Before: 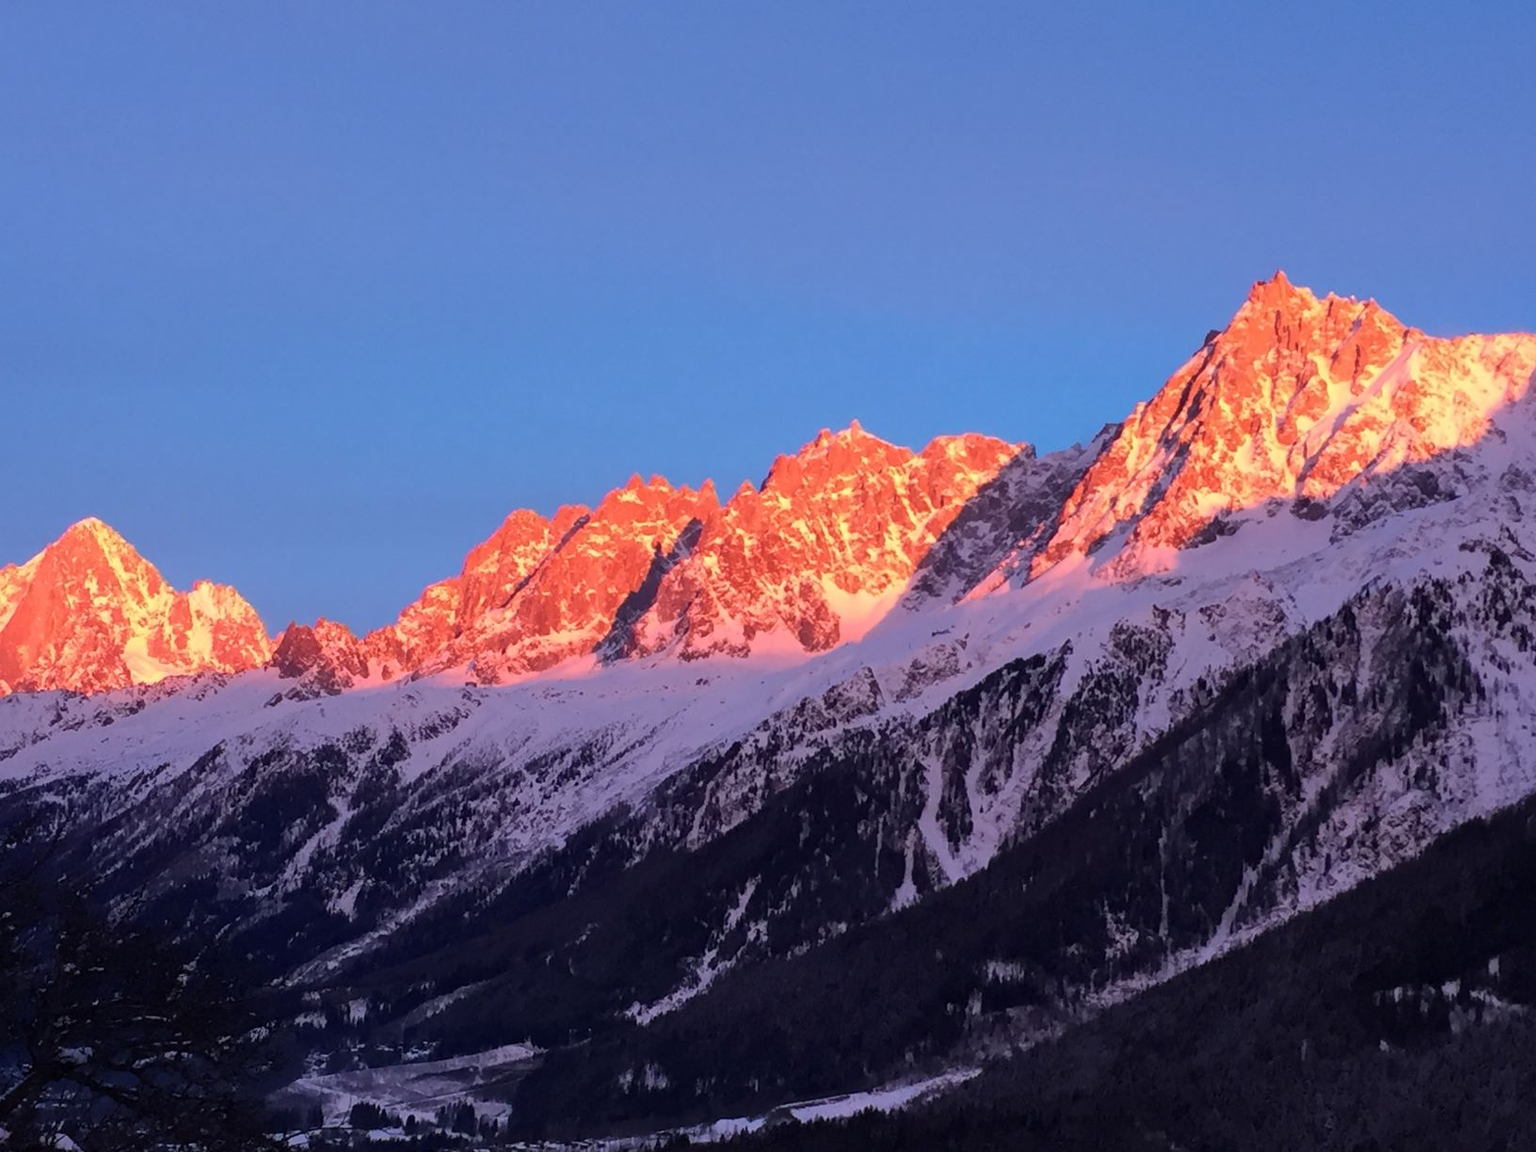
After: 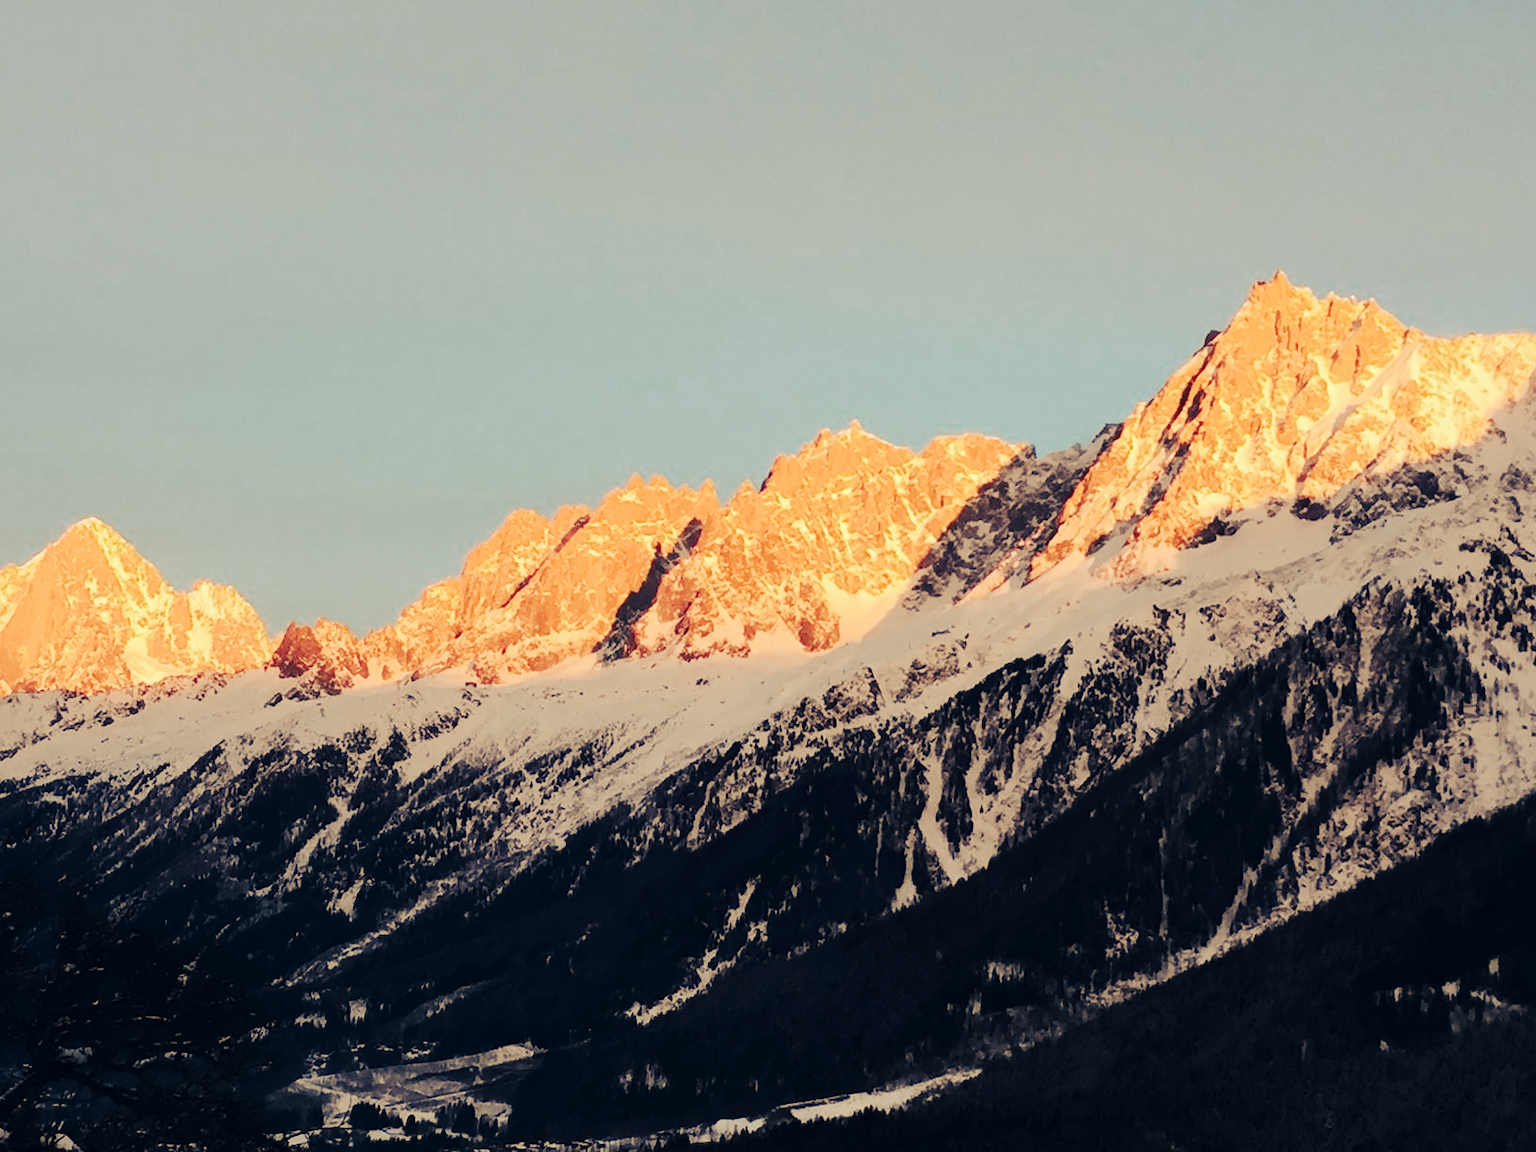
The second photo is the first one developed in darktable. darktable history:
tone curve: curves: ch0 [(0, 0) (0.003, 0.002) (0.011, 0.008) (0.025, 0.017) (0.044, 0.027) (0.069, 0.037) (0.1, 0.052) (0.136, 0.074) (0.177, 0.11) (0.224, 0.155) (0.277, 0.237) (0.335, 0.34) (0.399, 0.467) (0.468, 0.584) (0.543, 0.683) (0.623, 0.762) (0.709, 0.827) (0.801, 0.888) (0.898, 0.947) (1, 1)], preserve colors none
color look up table: target L [99.21, 91.11, 88.59, 77.14, 75.46, 71.64, 72.1, 64.2, 54.37, 53.5, 36.56, 34.55, 33.24, 200.5, 101.83, 77.49, 78.49, 77.27, 58.63, 65.53, 56.27, 55.55, 41.56, 30.33, 32.56, 16.62, 2.732, 90.23, 76.61, 68.96, 84.46, 66.18, 78.43, 68.63, 55.98, 60.55, 65.36, 47.24, 65.89, 31.46, 25.01, 28.77, 20.66, 89.85, 87.7, 66.13, 59.21, 47.45, 10.76], target a [-11.57, -18.68, -27.37, -33.86, -39.33, -8.29, -7.544, -41.82, -27.21, -26.32, -18.19, -21.08, -4.632, 0, 0, 9.722, 9.567, 17.98, 5.867, 36.17, 20.94, 43.54, 42.56, 14.81, 32.44, 14.45, 6.135, 6.282, -1.39, 28.22, 16.21, 5.833, 10.48, -0.643, 45.29, 12.63, 7.002, -7.045, 17.87, -5.17, 19.03, 14.92, 8.515, -28.44, -3.985, -29.68, -19.34, -5.861, -8.955], target b [35.11, 62.84, 38.62, 30.51, 53.12, 52.88, 37, 41.06, 33.15, 23.4, 7.009, 17.45, 16.77, 0, -0.001, 59.9, 45.75, 41.48, 23.52, 35.72, 38.96, 46.68, 14.72, 5.998, 16.18, 15.25, -4.553, 10.15, 29.81, 30.31, 10.39, 18.97, 18.16, -6.331, 20.71, 12.34, -19.59, -4.978, 3.925, -8.054, -4.366, -21.77, -19, 4.096, 2.611, 20.94, 5.818, 9.29, -8.267], num patches 49
